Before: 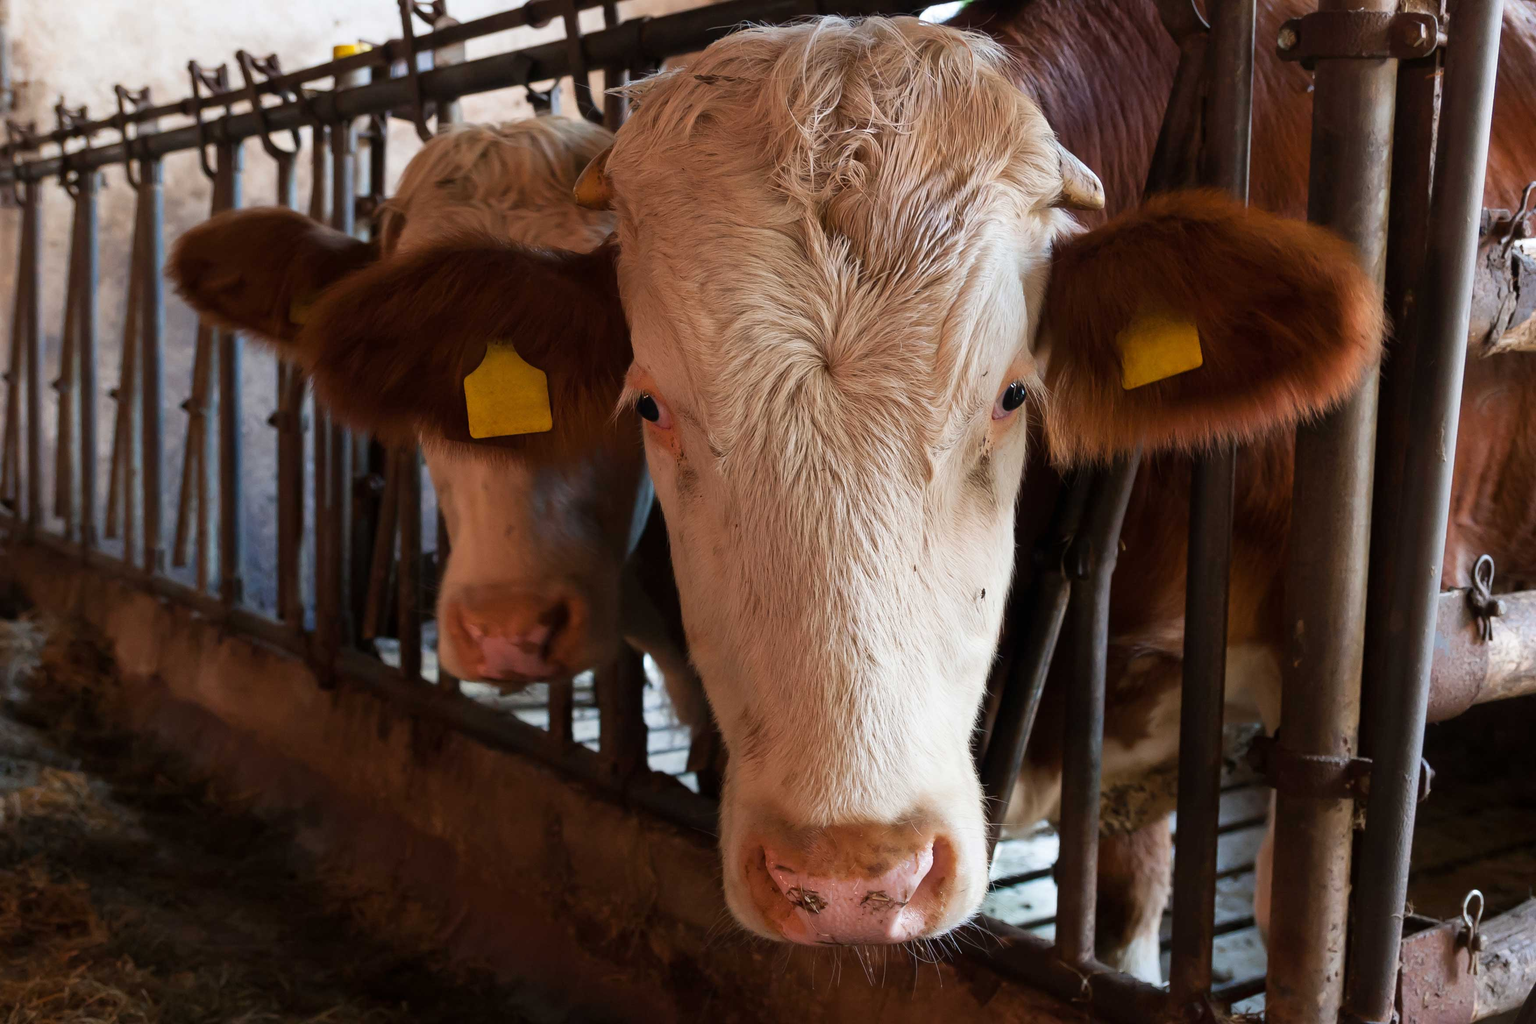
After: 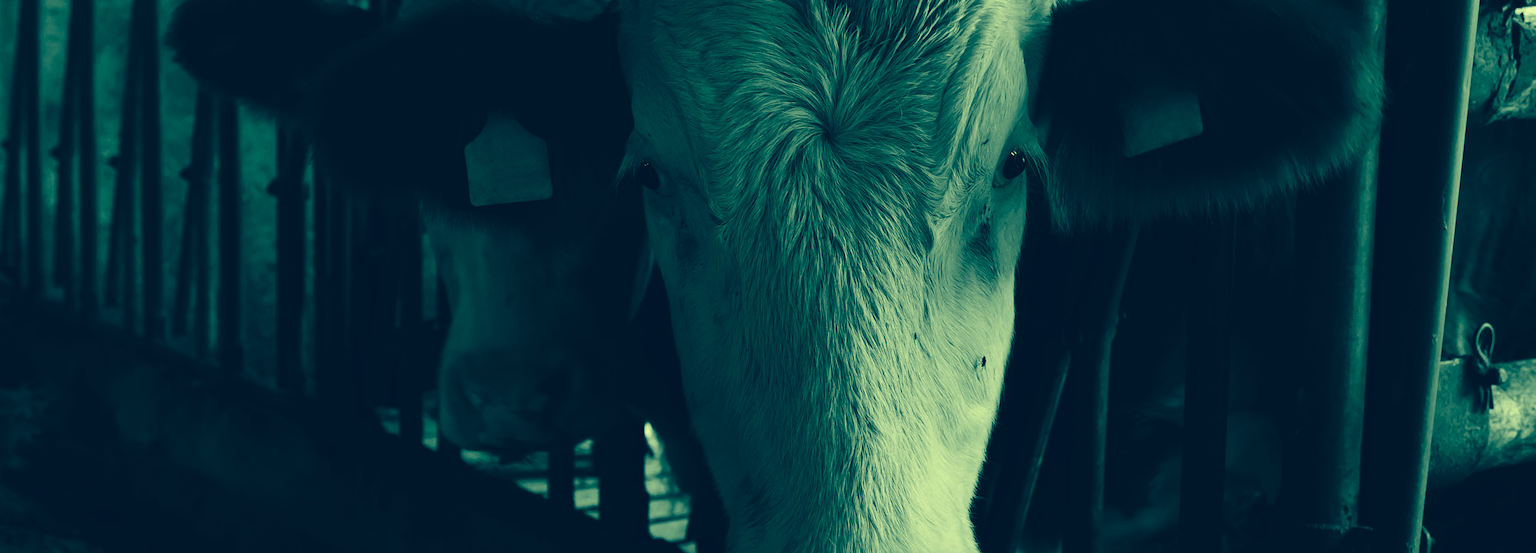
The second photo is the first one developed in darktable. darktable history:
color correction: highlights a* -16.07, highlights b* 39.84, shadows a* -39.55, shadows b* -26.56
crop and rotate: top 22.711%, bottom 23.26%
contrast brightness saturation: contrast -0.033, brightness -0.574, saturation -0.988
